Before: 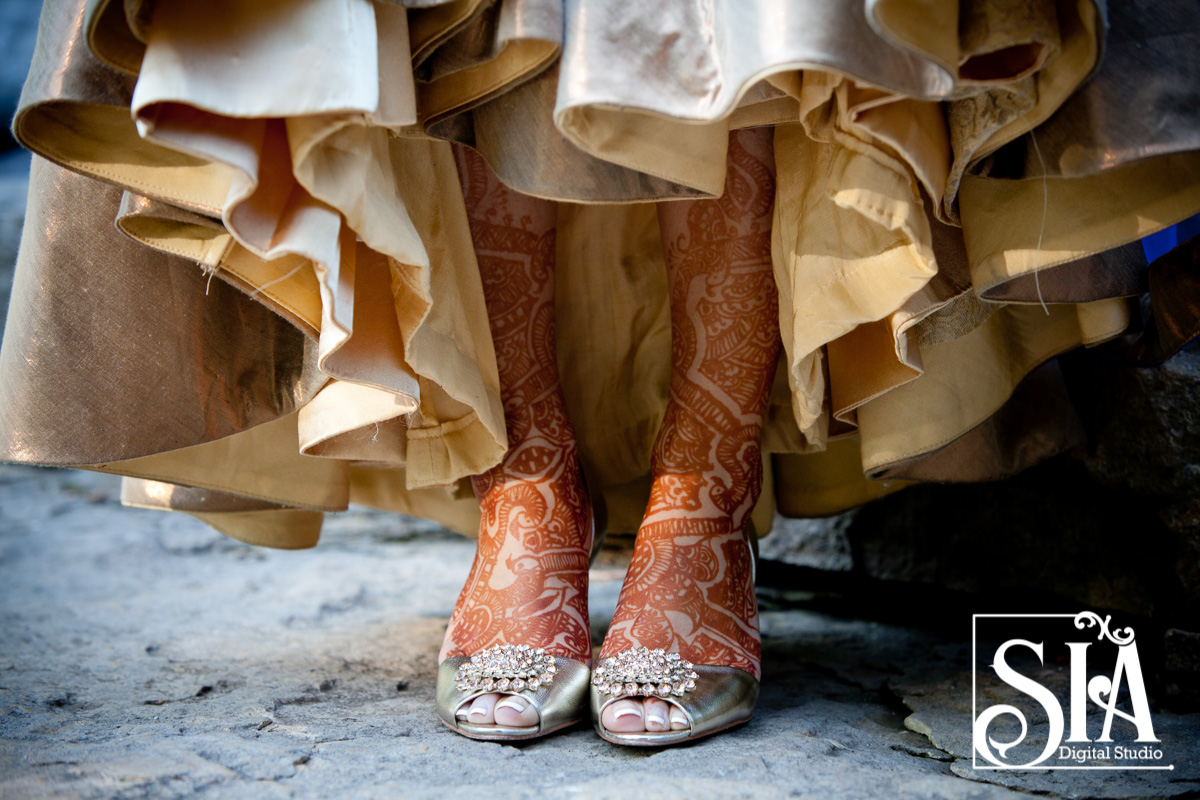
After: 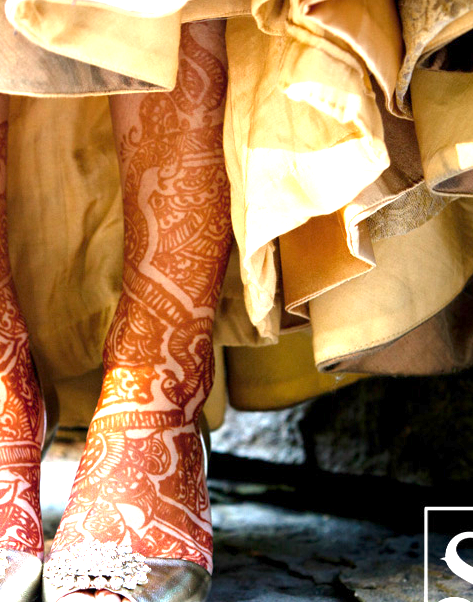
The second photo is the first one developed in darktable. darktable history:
crop: left 45.721%, top 13.393%, right 14.118%, bottom 10.01%
exposure: exposure 2.04 EV, compensate highlight preservation false
